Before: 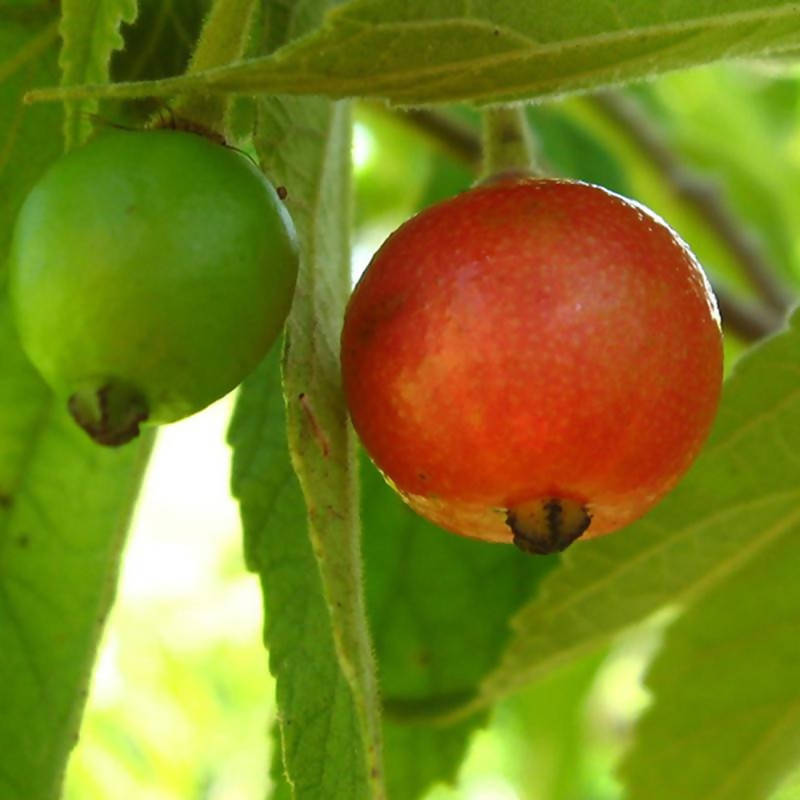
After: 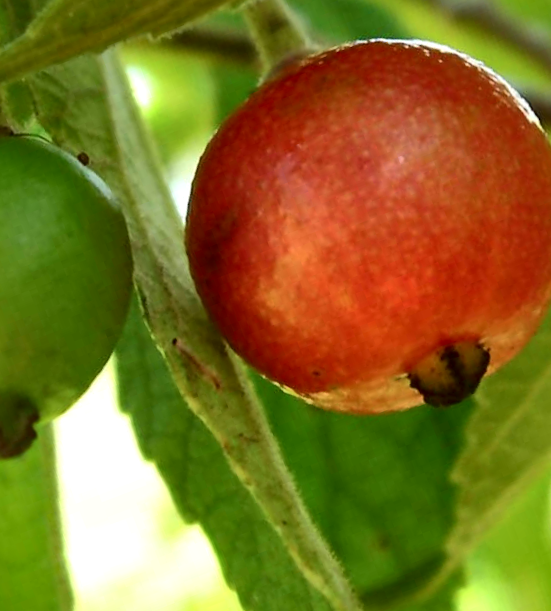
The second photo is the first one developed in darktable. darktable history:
crop and rotate: angle 21°, left 6.755%, right 4.179%, bottom 1.169%
local contrast: mode bilateral grid, contrast 20, coarseness 49, detail 178%, midtone range 0.2
